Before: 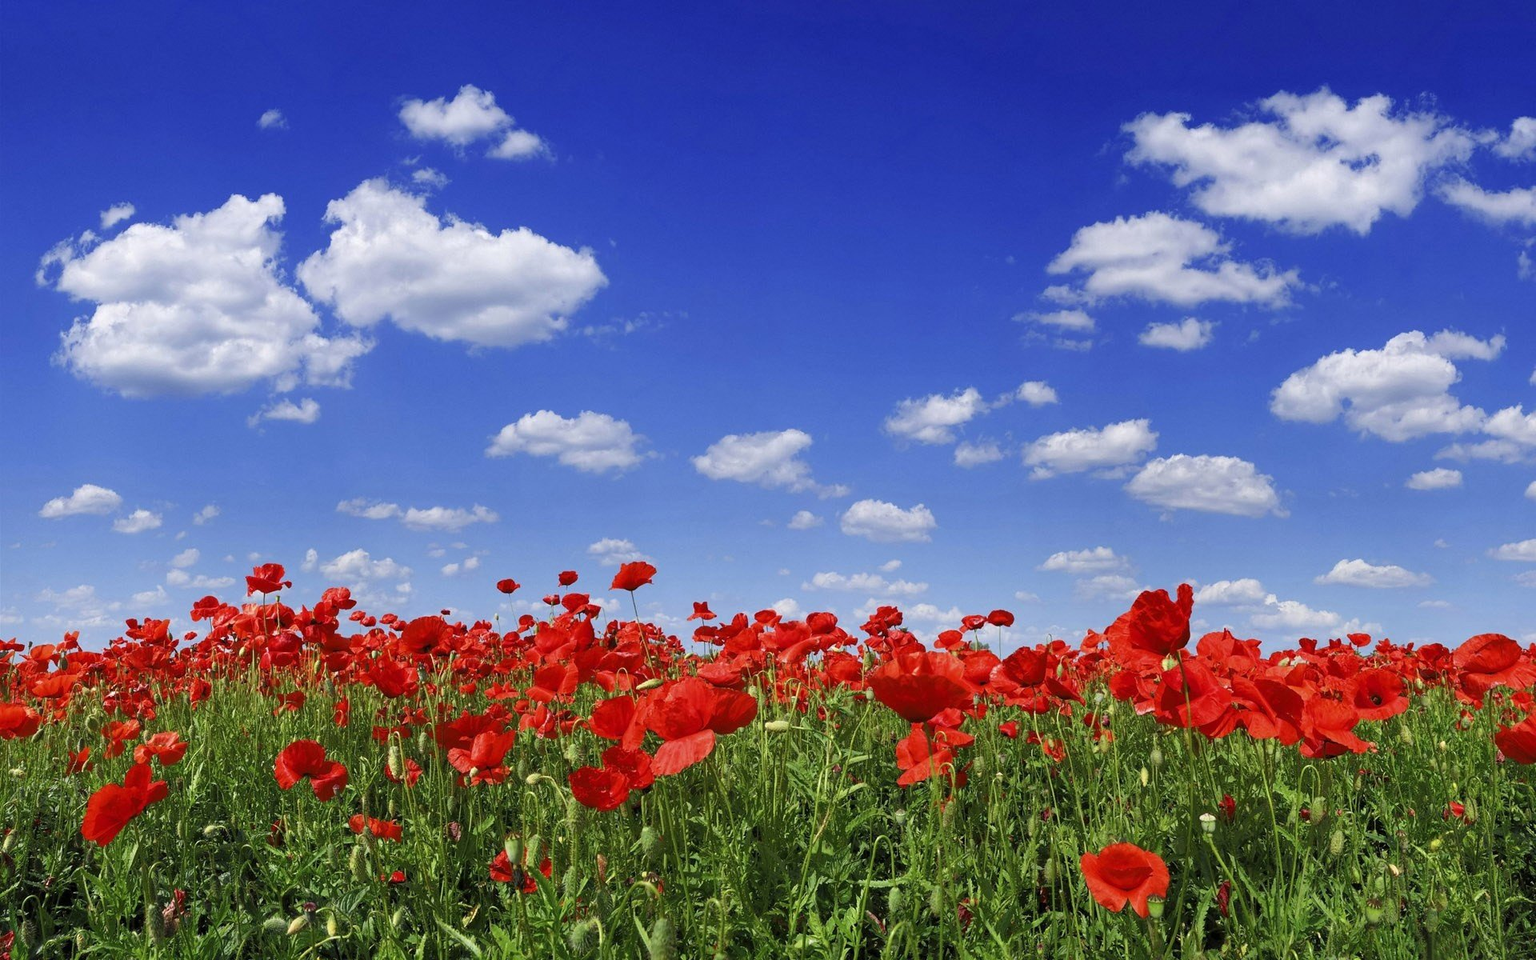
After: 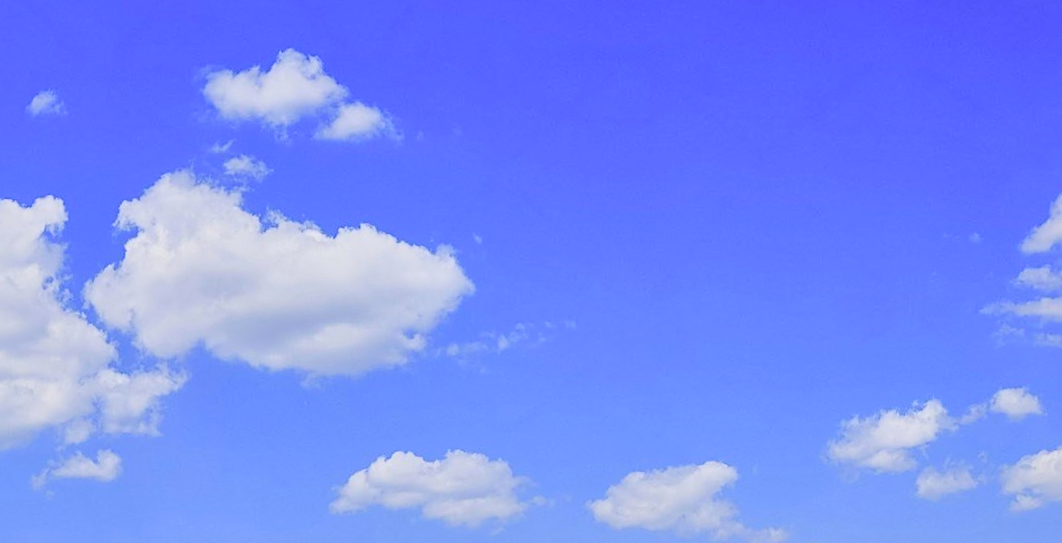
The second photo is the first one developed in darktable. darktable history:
contrast brightness saturation: contrast 0.1, brightness 0.3, saturation 0.14
local contrast: mode bilateral grid, contrast 20, coarseness 50, detail 130%, midtone range 0.2
sharpen: on, module defaults
color balance rgb: contrast -30%
rotate and perspective: rotation -2.56°, automatic cropping off
crop: left 15.306%, top 9.065%, right 30.789%, bottom 48.638%
